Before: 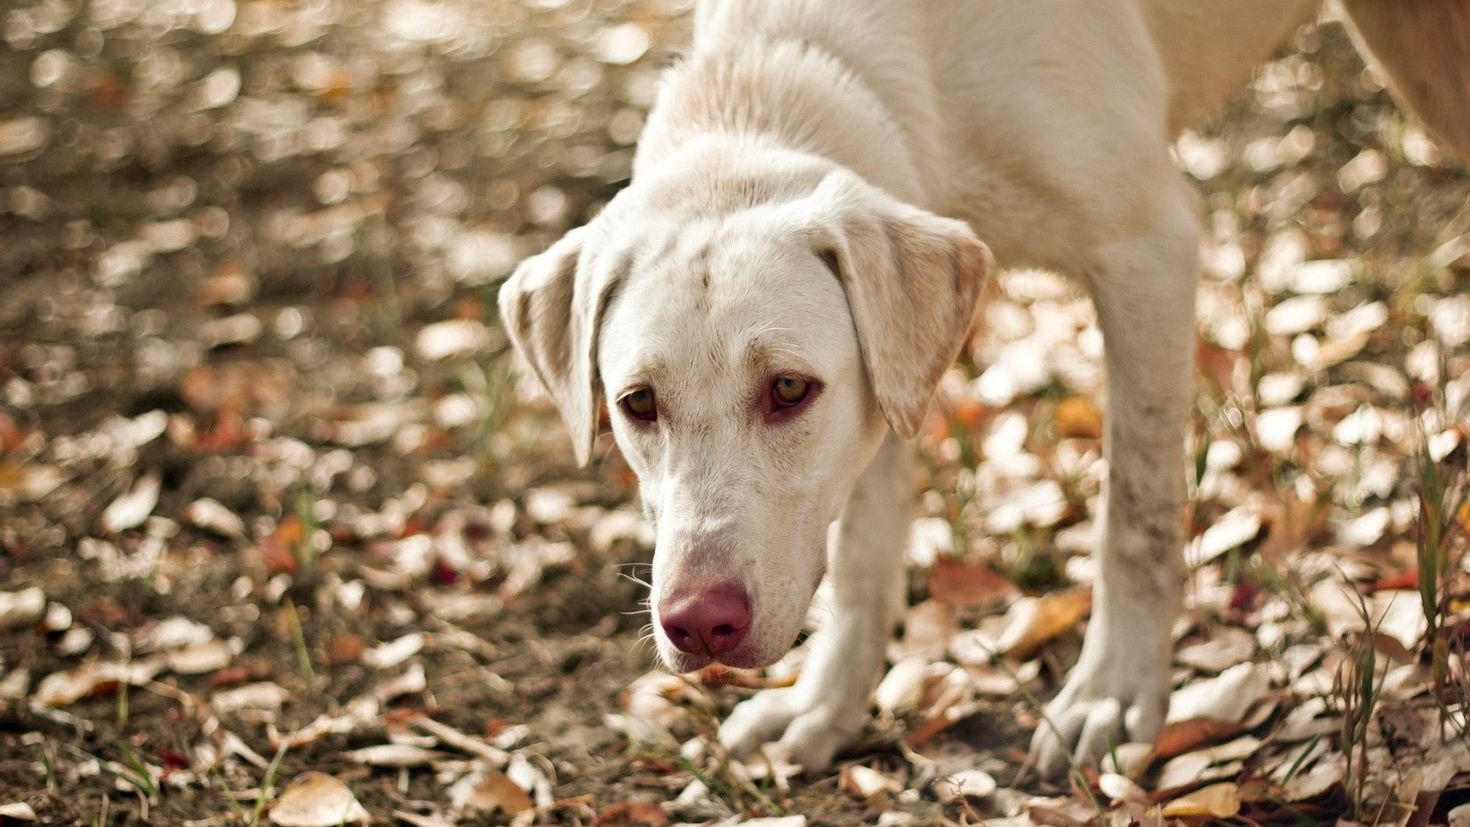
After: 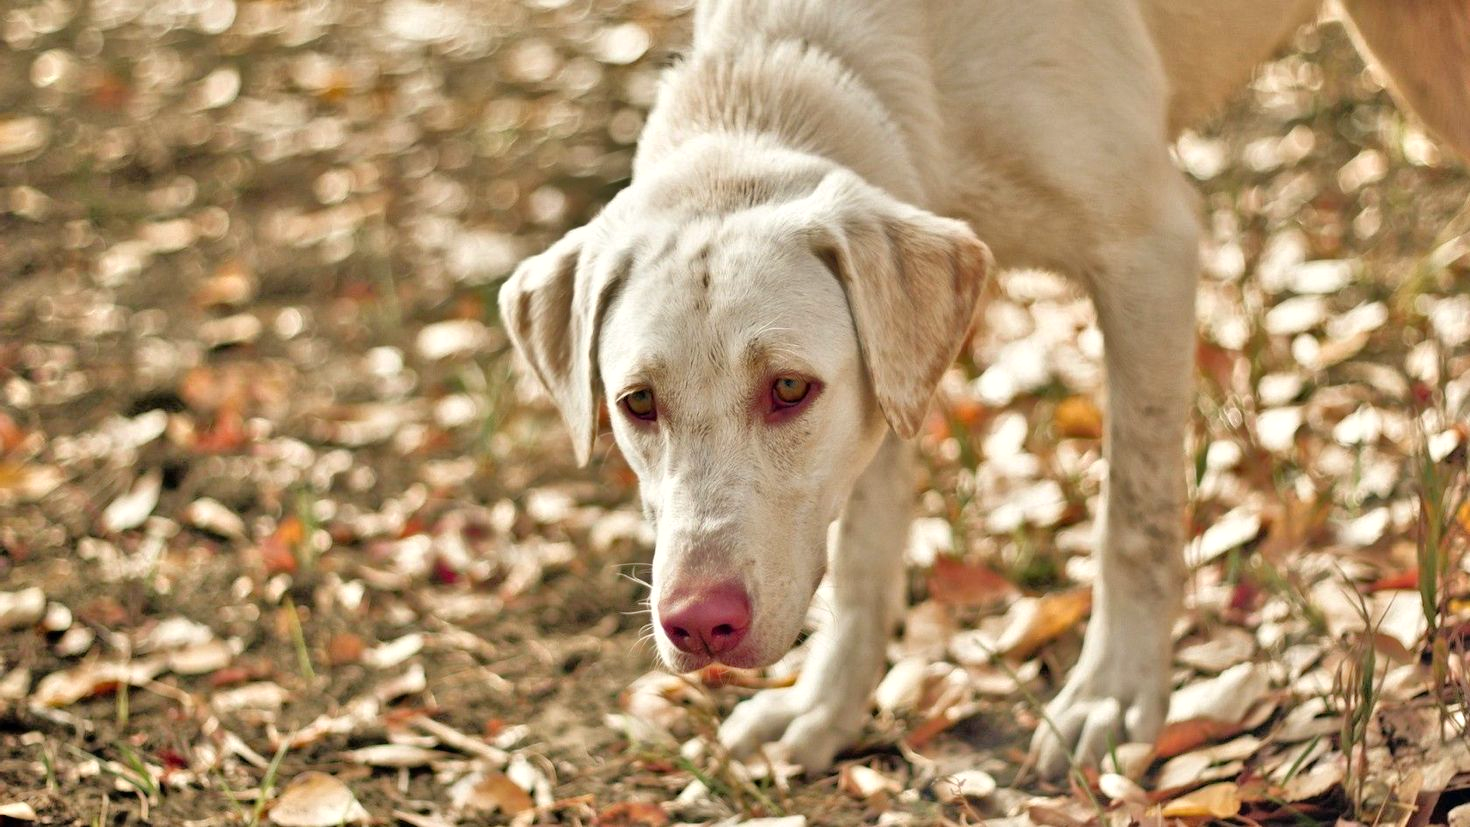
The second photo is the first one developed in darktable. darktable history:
shadows and highlights: soften with gaussian
color correction: highlights b* 2.94
tone equalizer: -7 EV 0.142 EV, -6 EV 0.572 EV, -5 EV 1.18 EV, -4 EV 1.35 EV, -3 EV 1.16 EV, -2 EV 0.6 EV, -1 EV 0.153 EV, mask exposure compensation -0.505 EV
